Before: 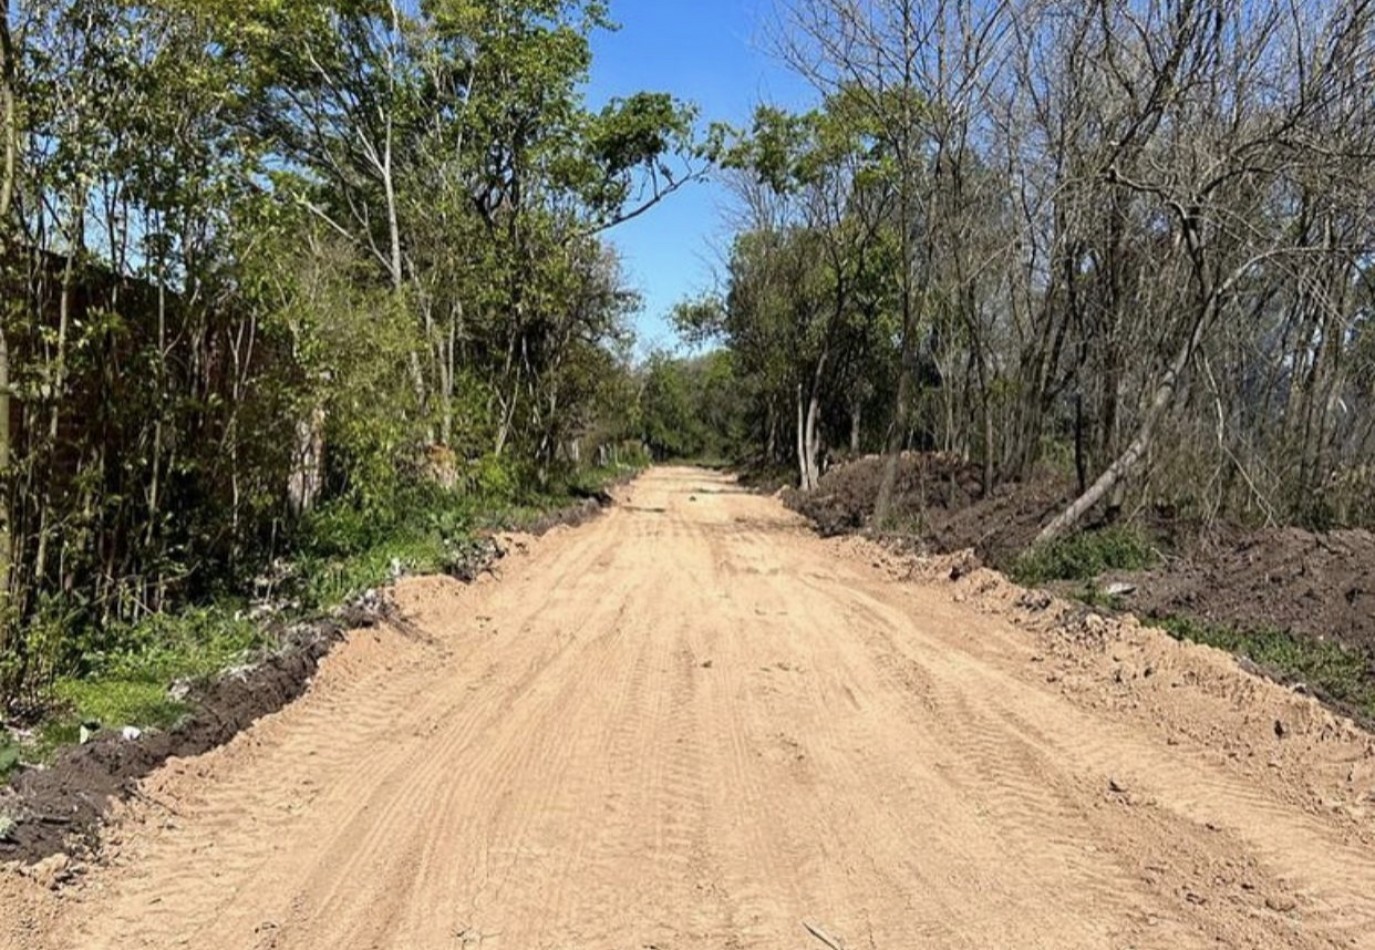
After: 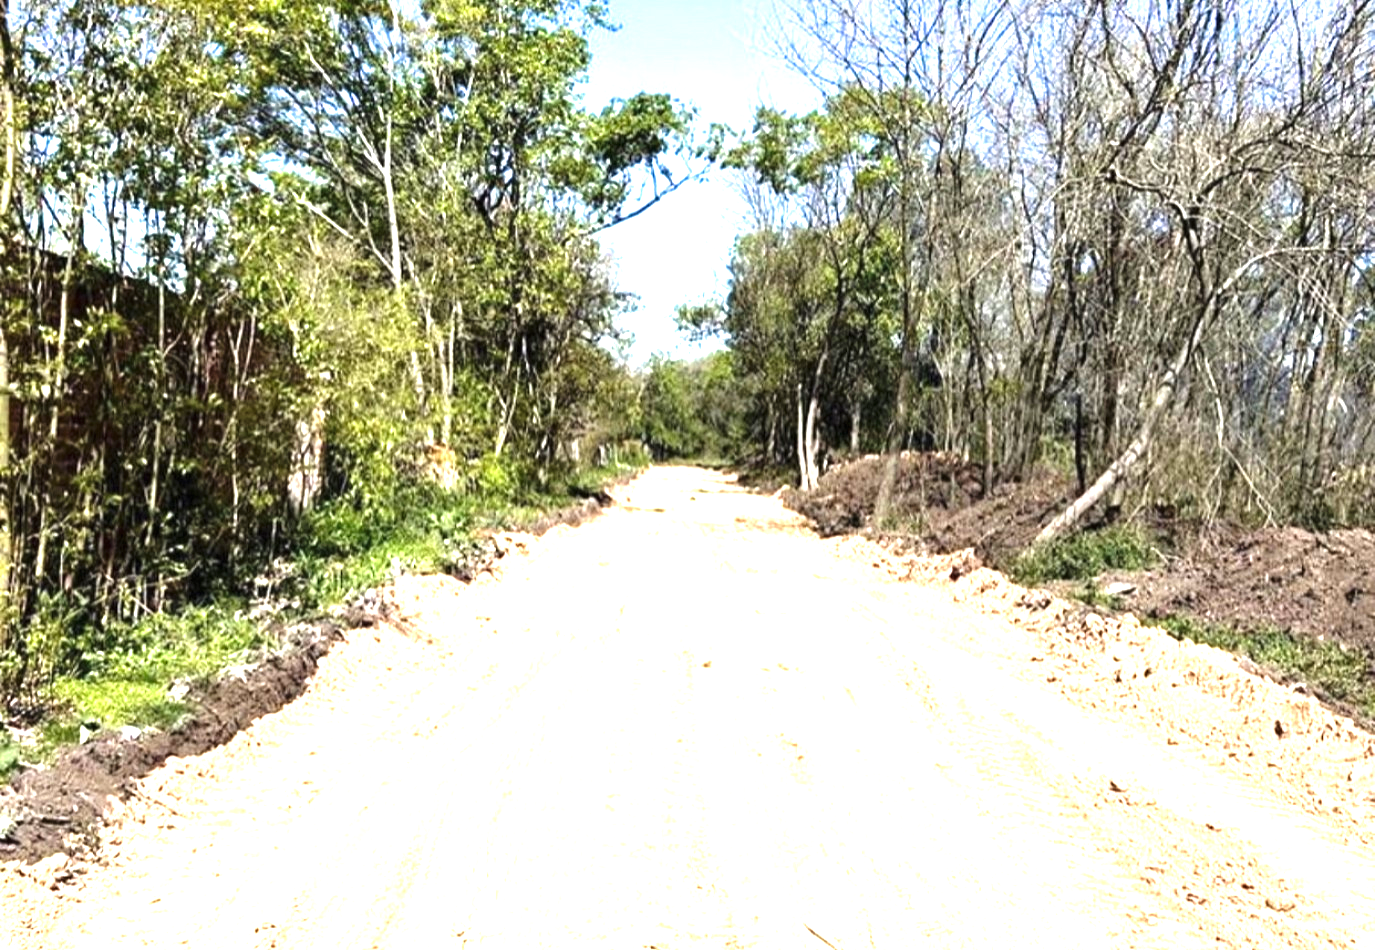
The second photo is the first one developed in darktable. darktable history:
tone curve: curves: ch0 [(0, 0) (0.003, 0.002) (0.011, 0.009) (0.025, 0.02) (0.044, 0.036) (0.069, 0.057) (0.1, 0.081) (0.136, 0.115) (0.177, 0.153) (0.224, 0.202) (0.277, 0.264) (0.335, 0.333) (0.399, 0.409) (0.468, 0.491) (0.543, 0.58) (0.623, 0.675) (0.709, 0.777) (0.801, 0.88) (0.898, 0.98) (1, 1)], preserve colors none
exposure: black level correction 0, exposure 1.2 EV, compensate highlight preservation false
levels: levels [0, 0.476, 0.951]
